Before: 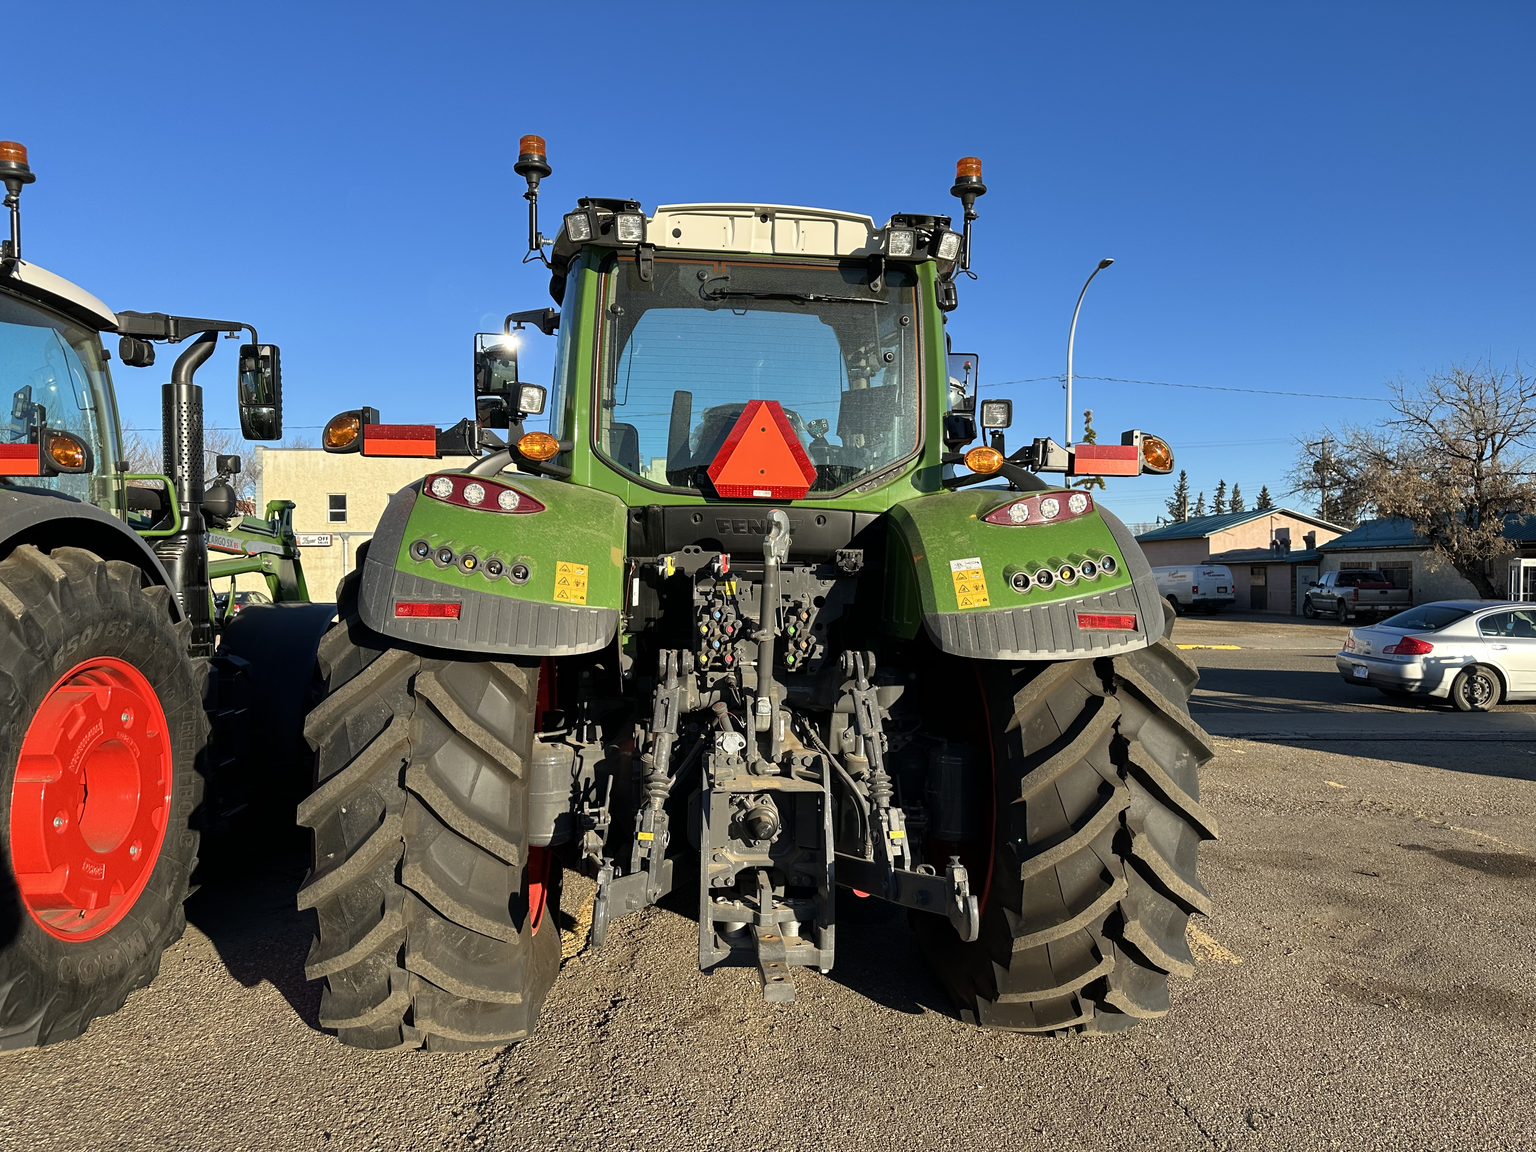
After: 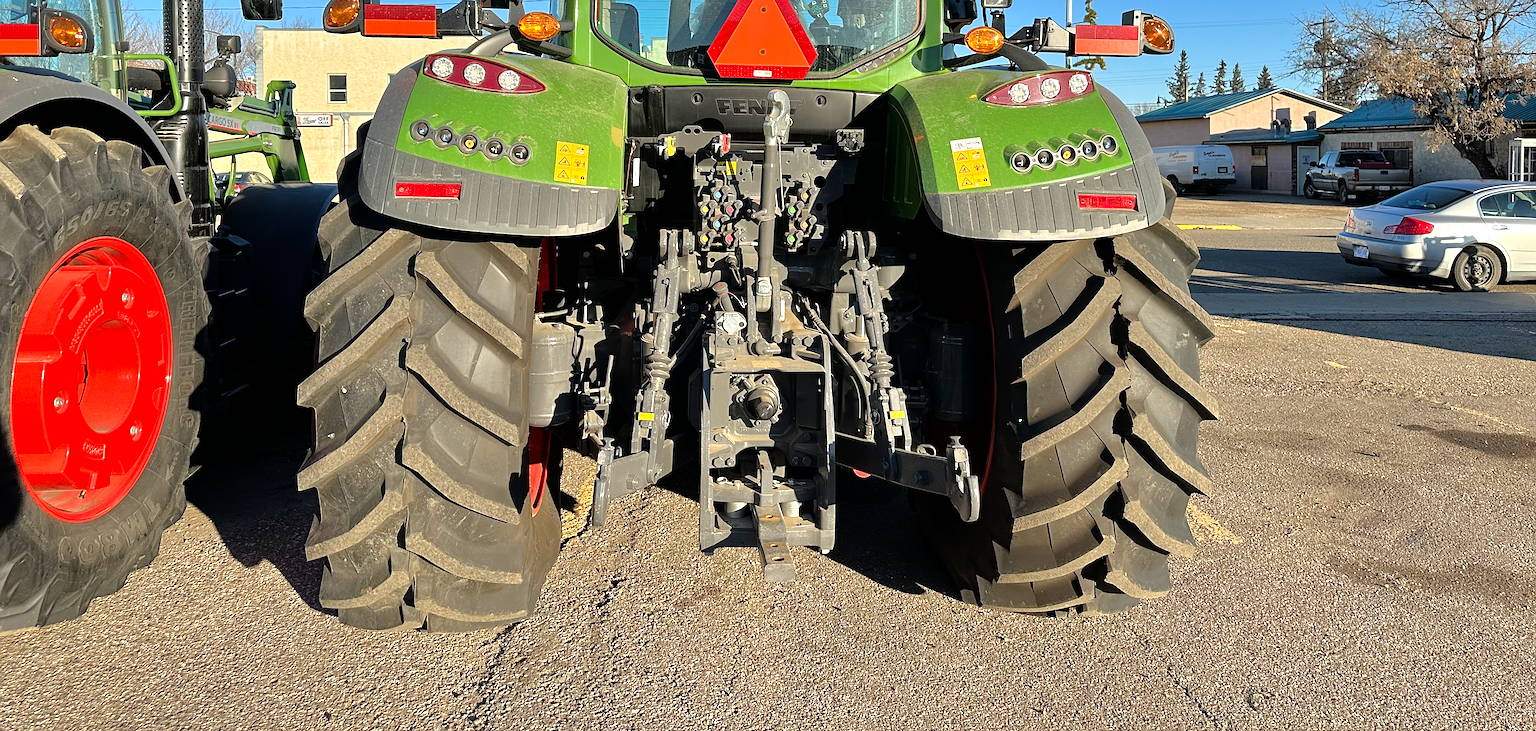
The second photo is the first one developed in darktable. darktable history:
tone equalizer: -7 EV 0.155 EV, -6 EV 0.619 EV, -5 EV 1.12 EV, -4 EV 1.33 EV, -3 EV 1.12 EV, -2 EV 0.6 EV, -1 EV 0.157 EV, mask exposure compensation -0.495 EV
crop and rotate: top 36.512%
sharpen: on, module defaults
